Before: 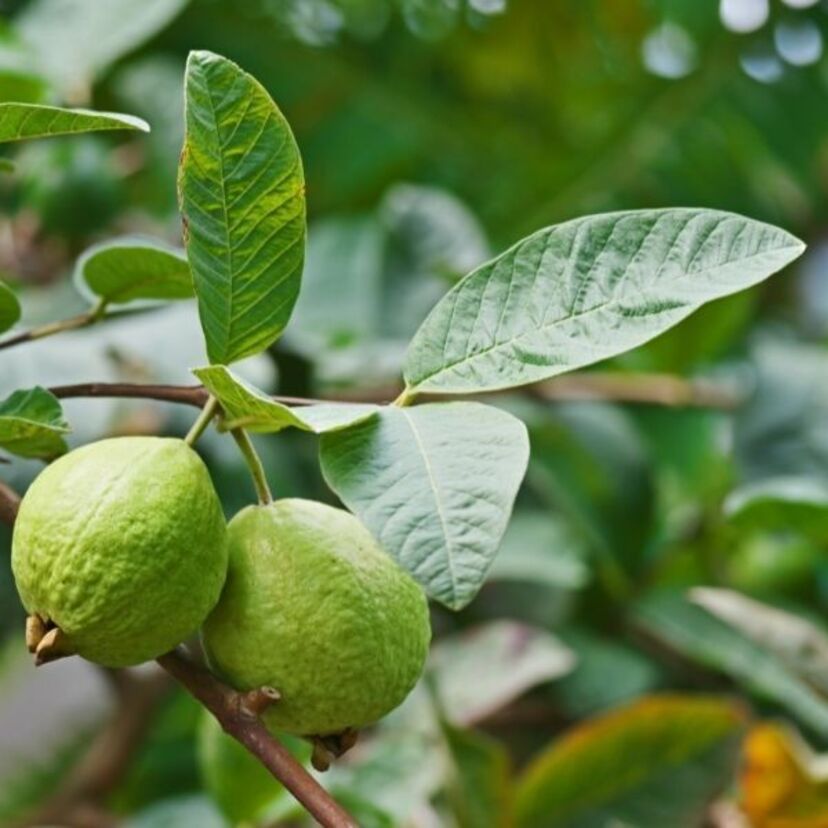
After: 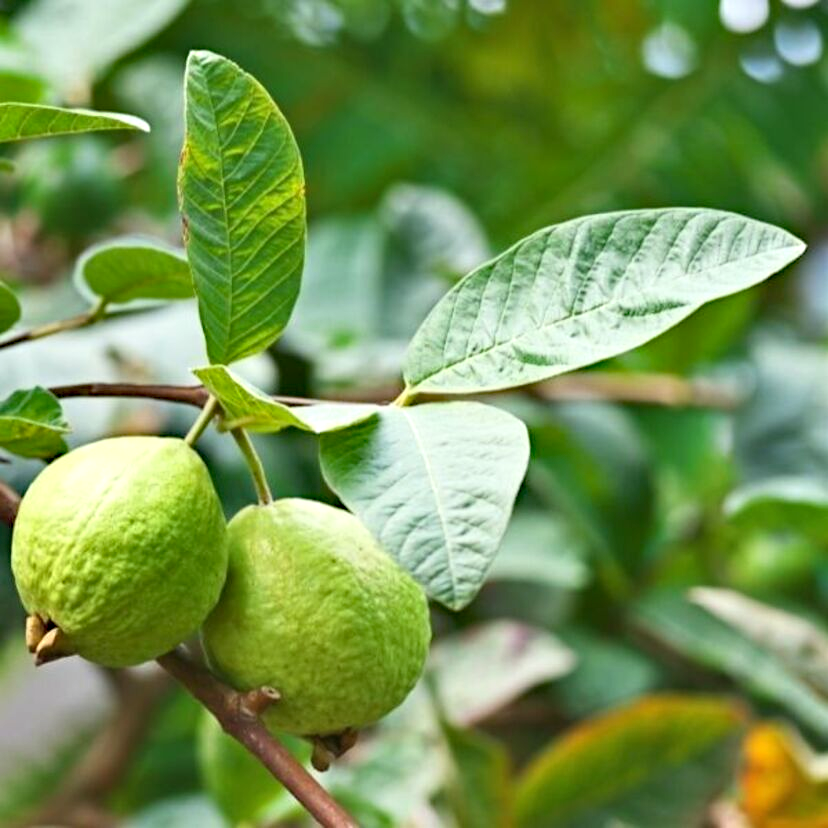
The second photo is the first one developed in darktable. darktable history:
base curve: curves: ch0 [(0, 0) (0.472, 0.455) (1, 1)], fusion 1, preserve colors none
